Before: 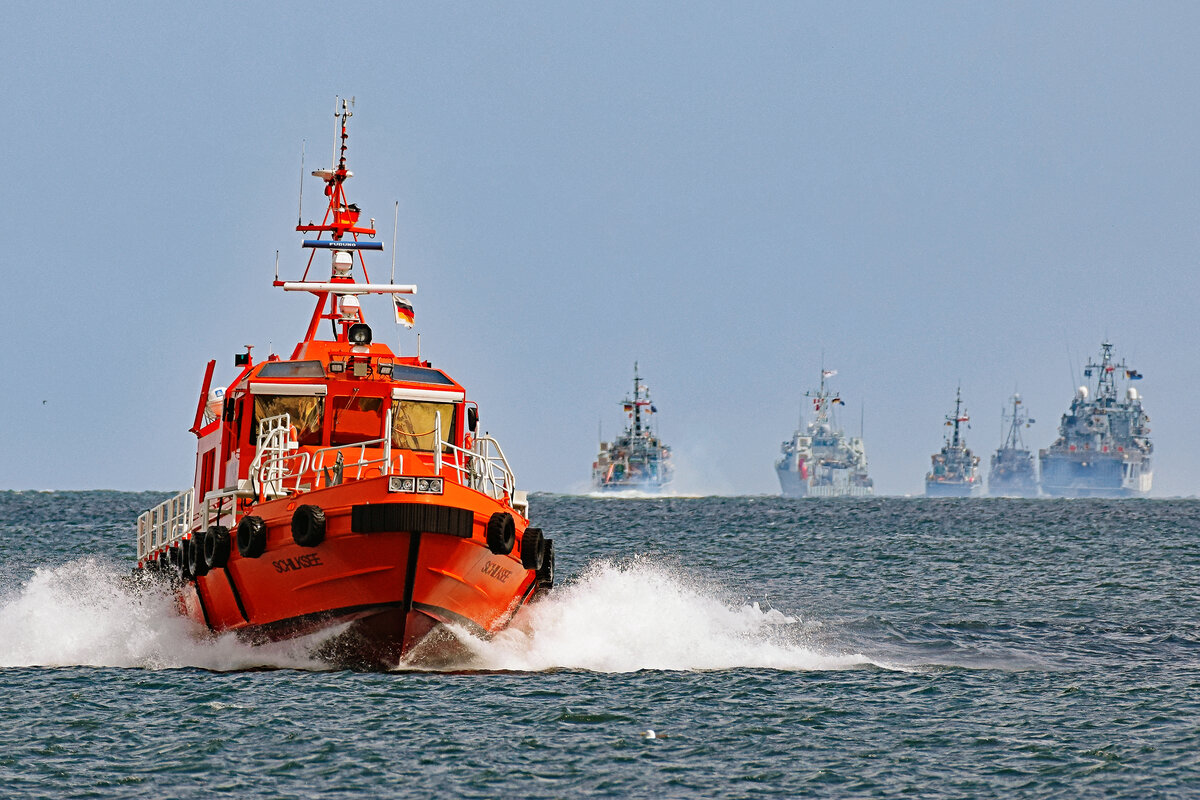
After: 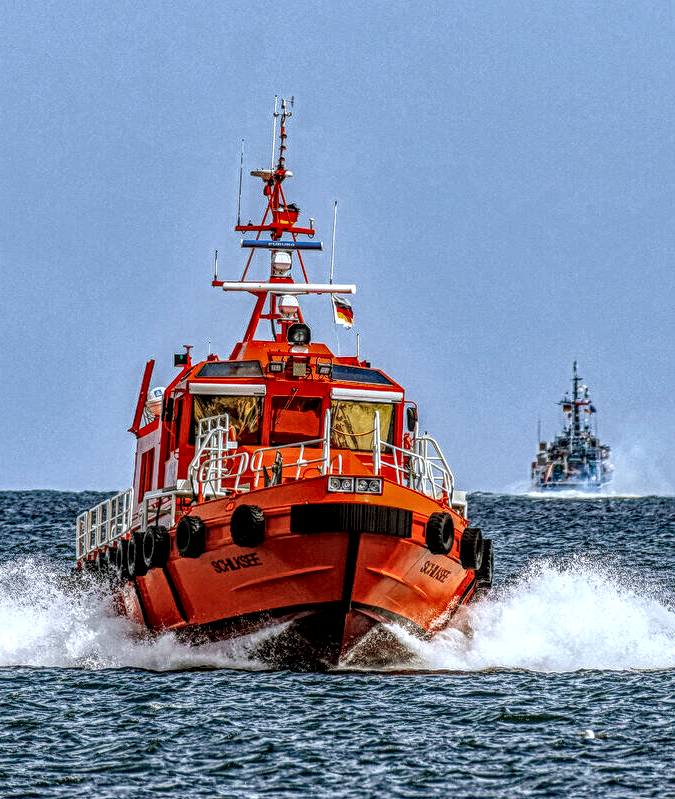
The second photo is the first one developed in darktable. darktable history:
white balance: red 0.924, blue 1.095
local contrast: highlights 0%, shadows 0%, detail 300%, midtone range 0.3
crop: left 5.114%, right 38.589%
